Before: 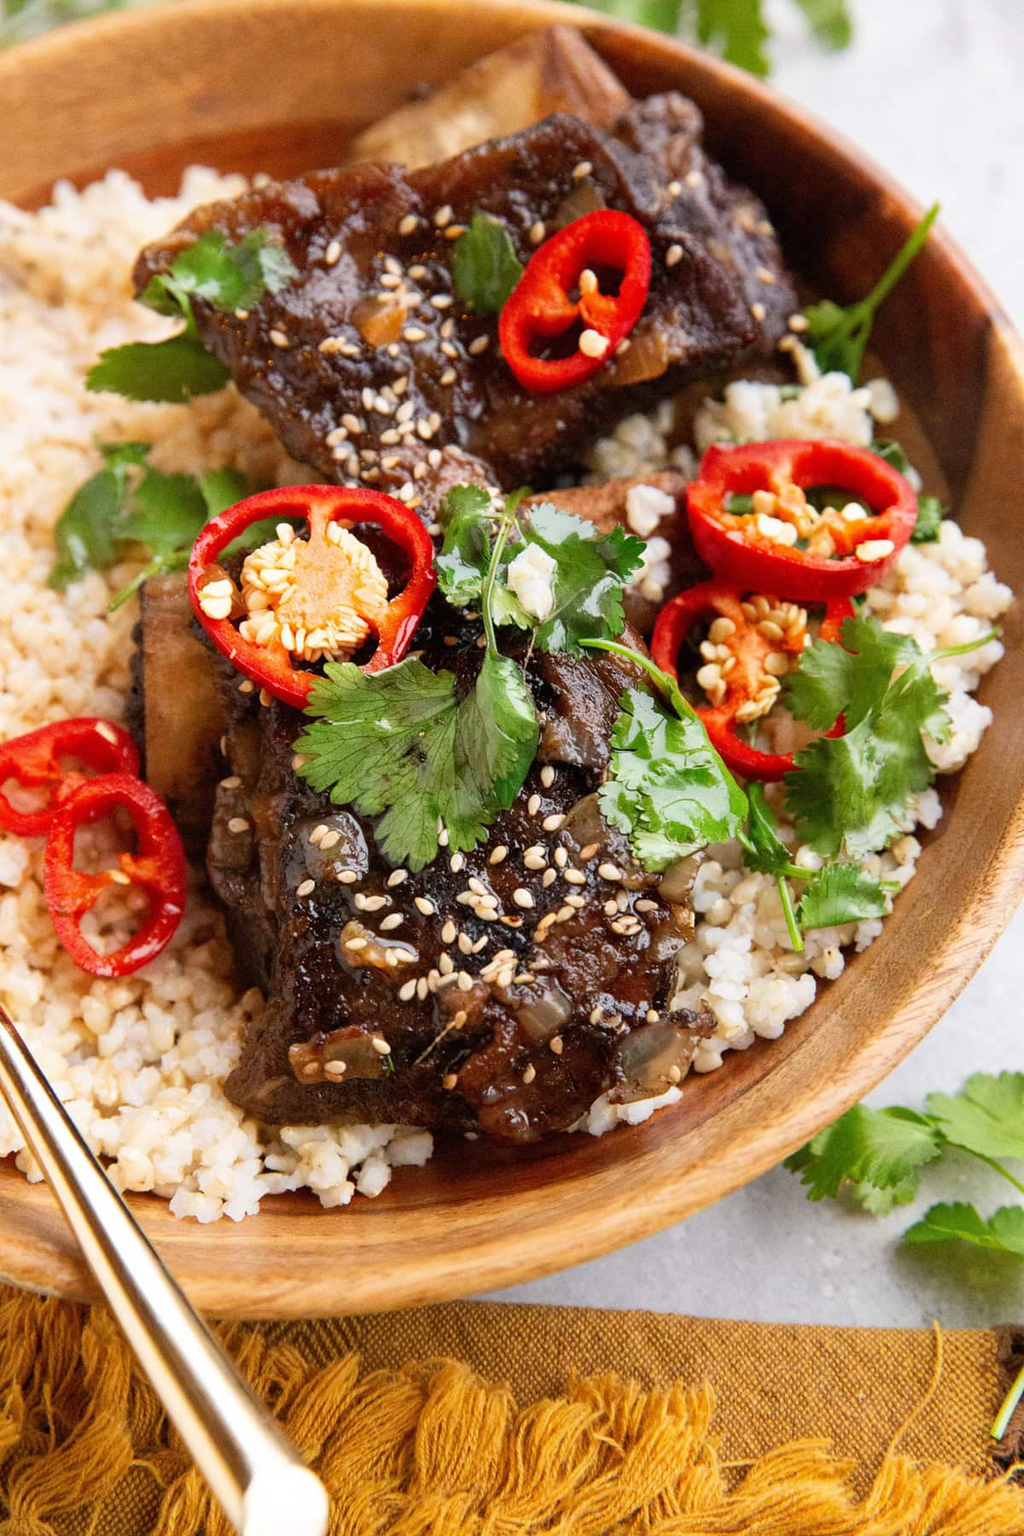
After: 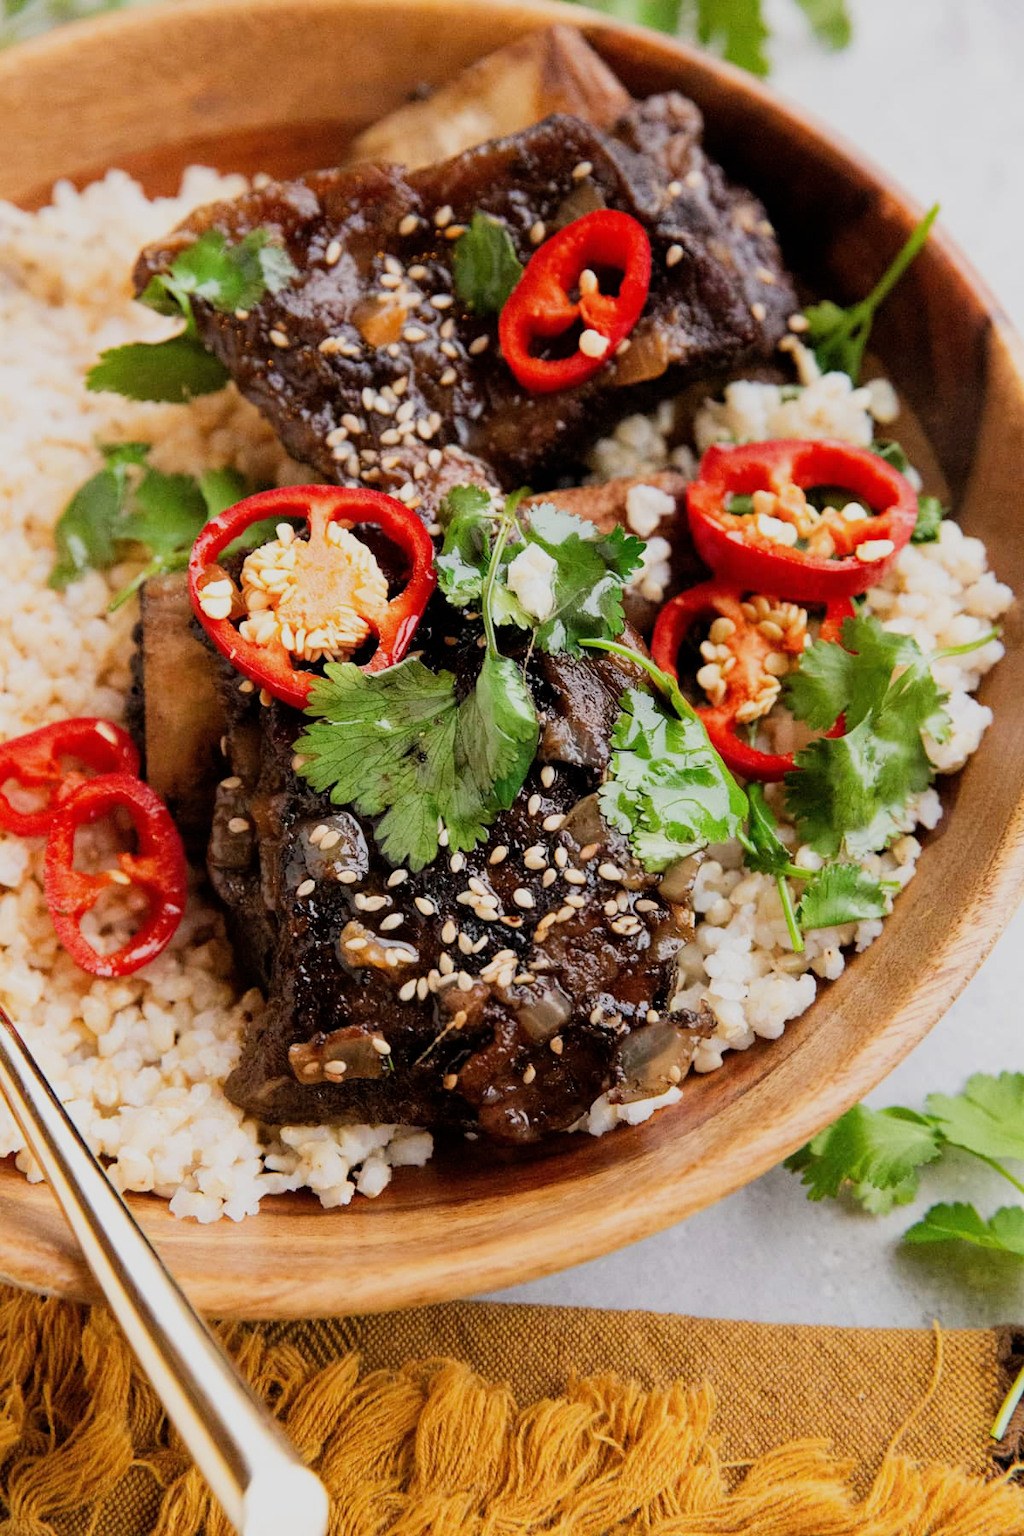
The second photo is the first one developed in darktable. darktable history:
filmic rgb: black relative exposure -7.65 EV, white relative exposure 3.99 EV, hardness 4.02, contrast 1.096, highlights saturation mix -31.26%
